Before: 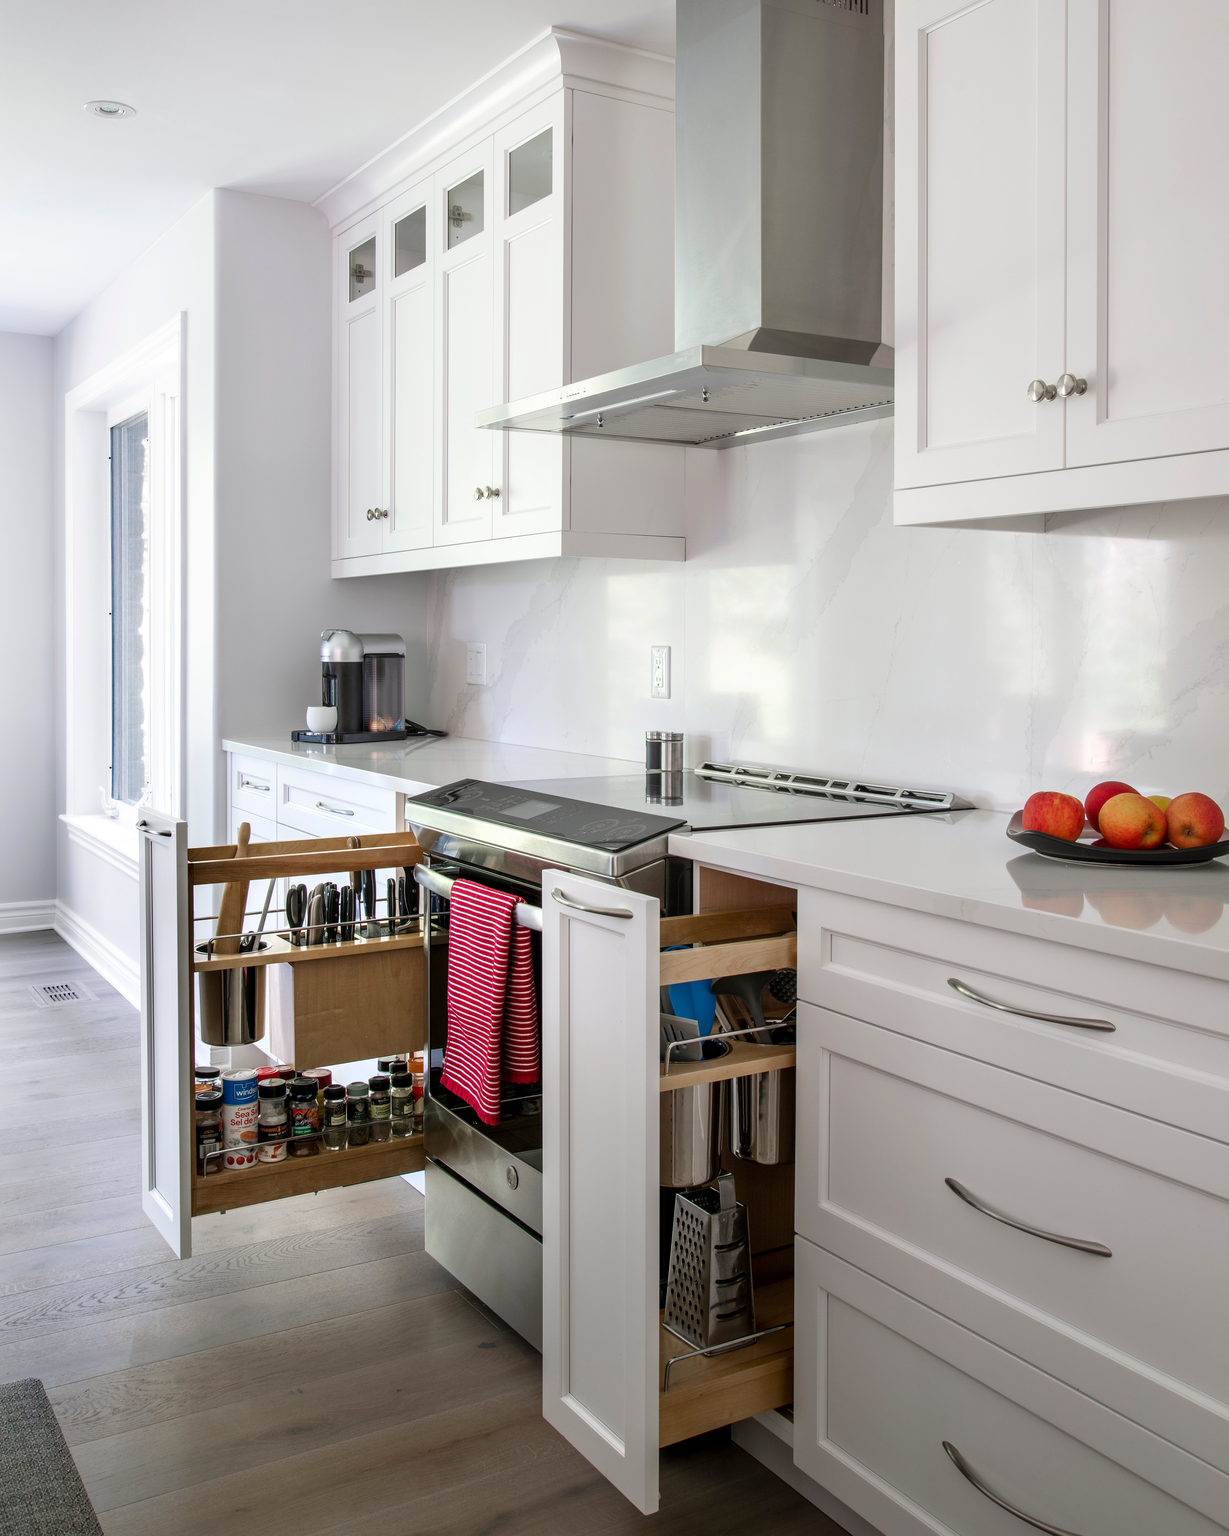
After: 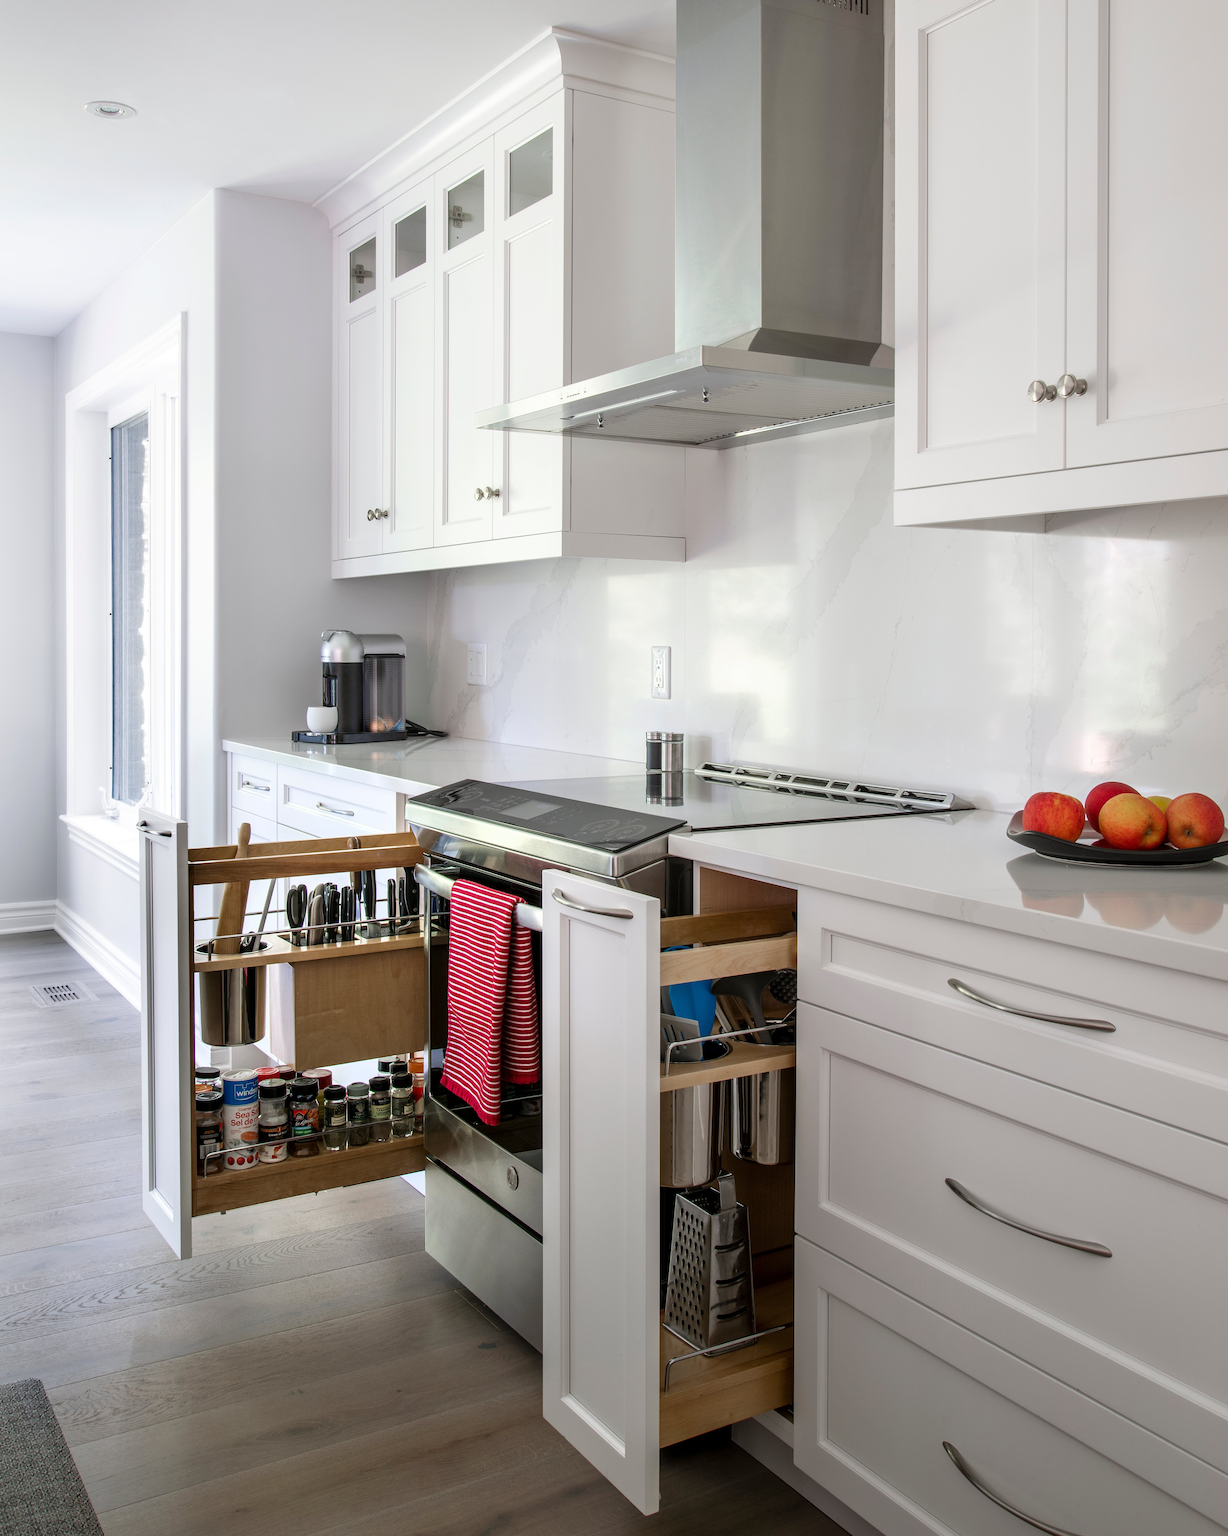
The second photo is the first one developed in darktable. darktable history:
levels: white 99.98%
